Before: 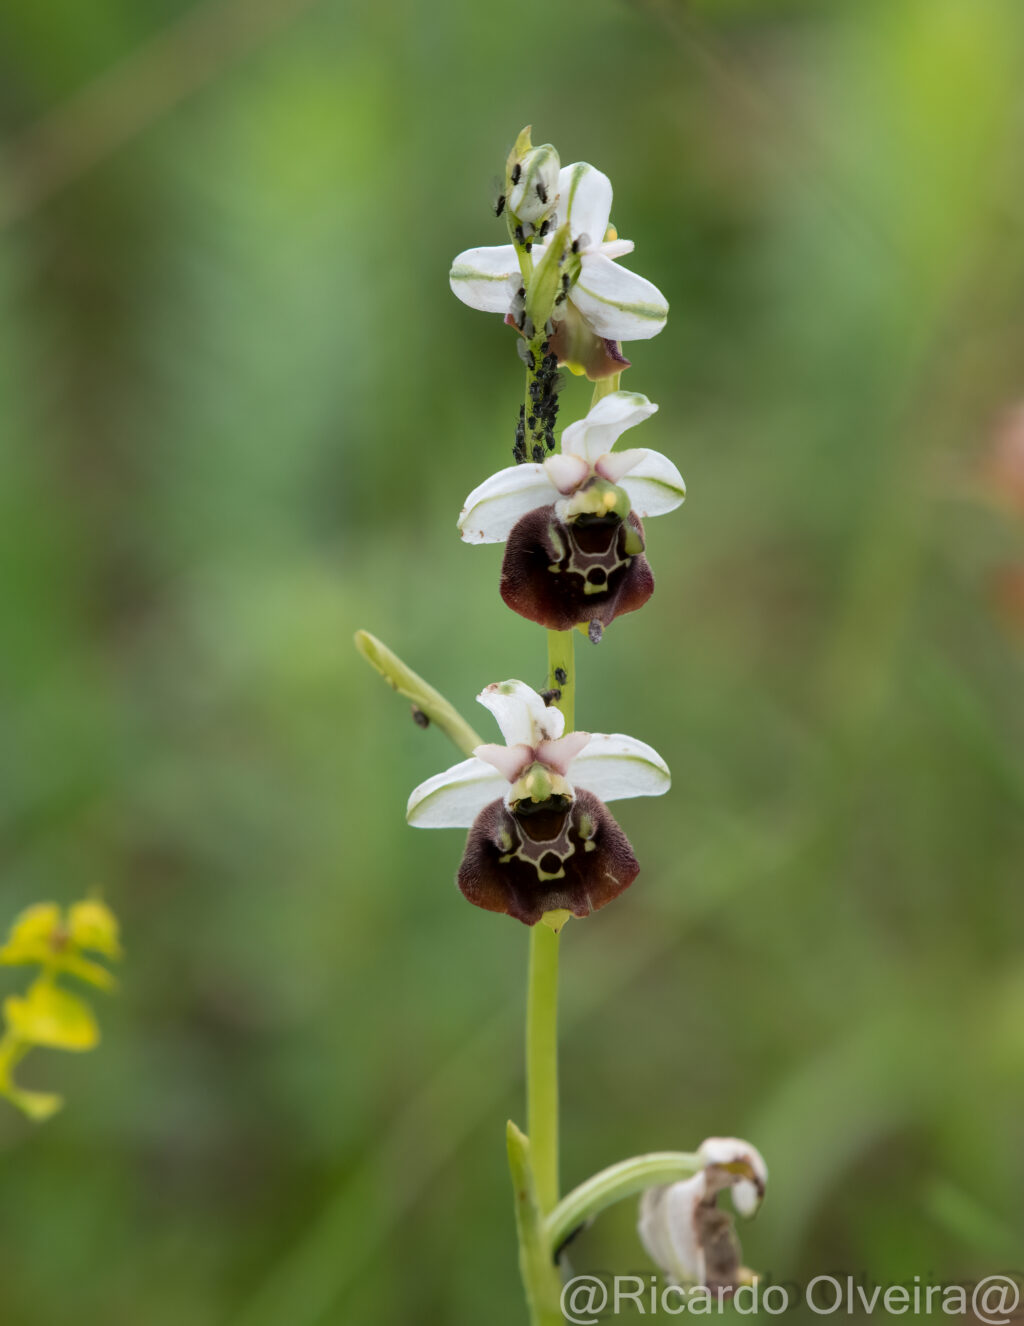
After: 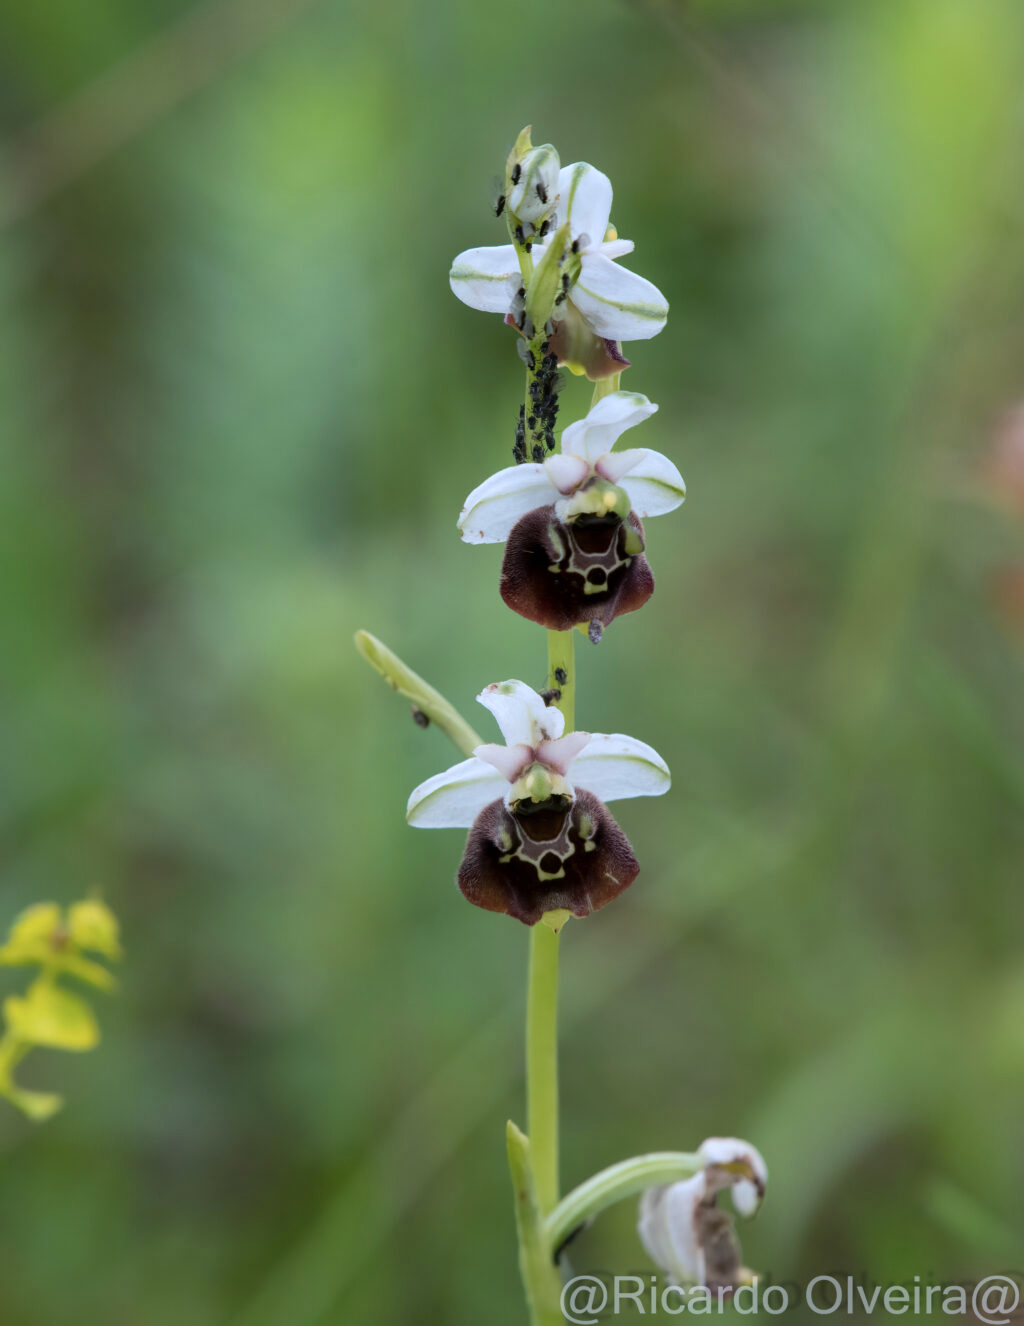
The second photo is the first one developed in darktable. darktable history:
color calibration: output R [0.994, 0.059, -0.119, 0], output G [-0.036, 1.09, -0.119, 0], output B [0.078, -0.108, 0.961, 0], illuminant custom, x 0.371, y 0.382, temperature 4281.14 K
tone curve: curves: ch0 [(0, 0) (0.003, 0.003) (0.011, 0.011) (0.025, 0.025) (0.044, 0.045) (0.069, 0.07) (0.1, 0.1) (0.136, 0.137) (0.177, 0.179) (0.224, 0.226) (0.277, 0.279) (0.335, 0.338) (0.399, 0.402) (0.468, 0.472) (0.543, 0.547) (0.623, 0.628) (0.709, 0.715) (0.801, 0.807) (0.898, 0.902) (1, 1)], preserve colors none
color contrast: green-magenta contrast 0.84, blue-yellow contrast 0.86
